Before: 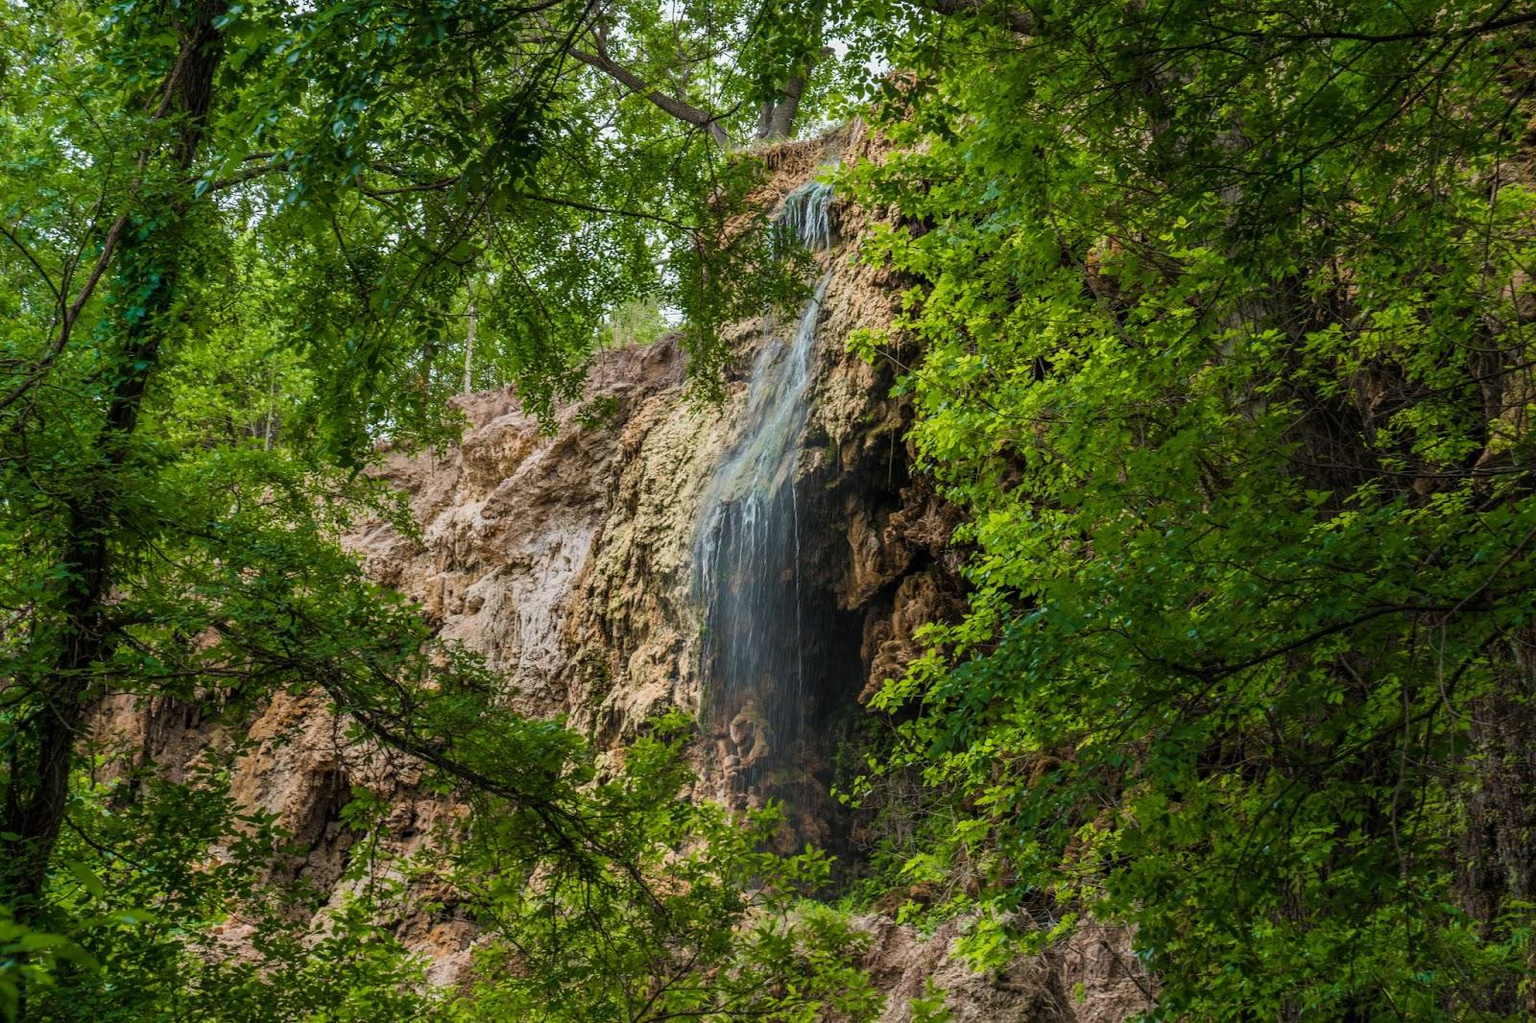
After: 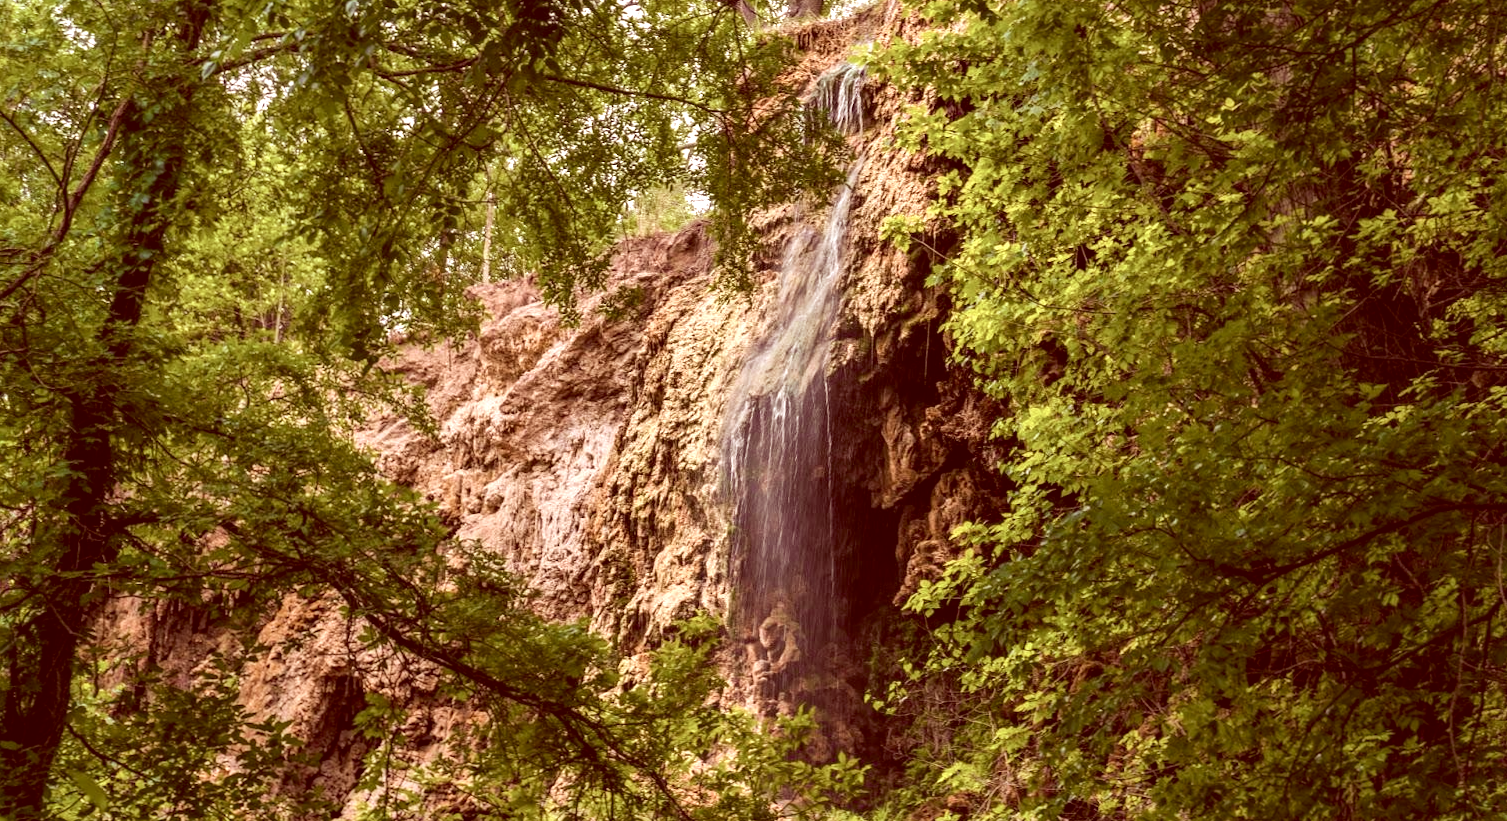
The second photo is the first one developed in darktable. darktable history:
color balance rgb: shadows lift › luminance -41.016%, shadows lift › chroma 14.371%, shadows lift › hue 259.8°, perceptual saturation grading › global saturation -12.361%
crop and rotate: angle 0.055°, top 11.918%, right 5.64%, bottom 10.91%
exposure: black level correction 0, exposure 0.702 EV, compensate exposure bias true, compensate highlight preservation false
color correction: highlights a* 9.38, highlights b* 8.72, shadows a* 39.4, shadows b* 39.51, saturation 0.791
